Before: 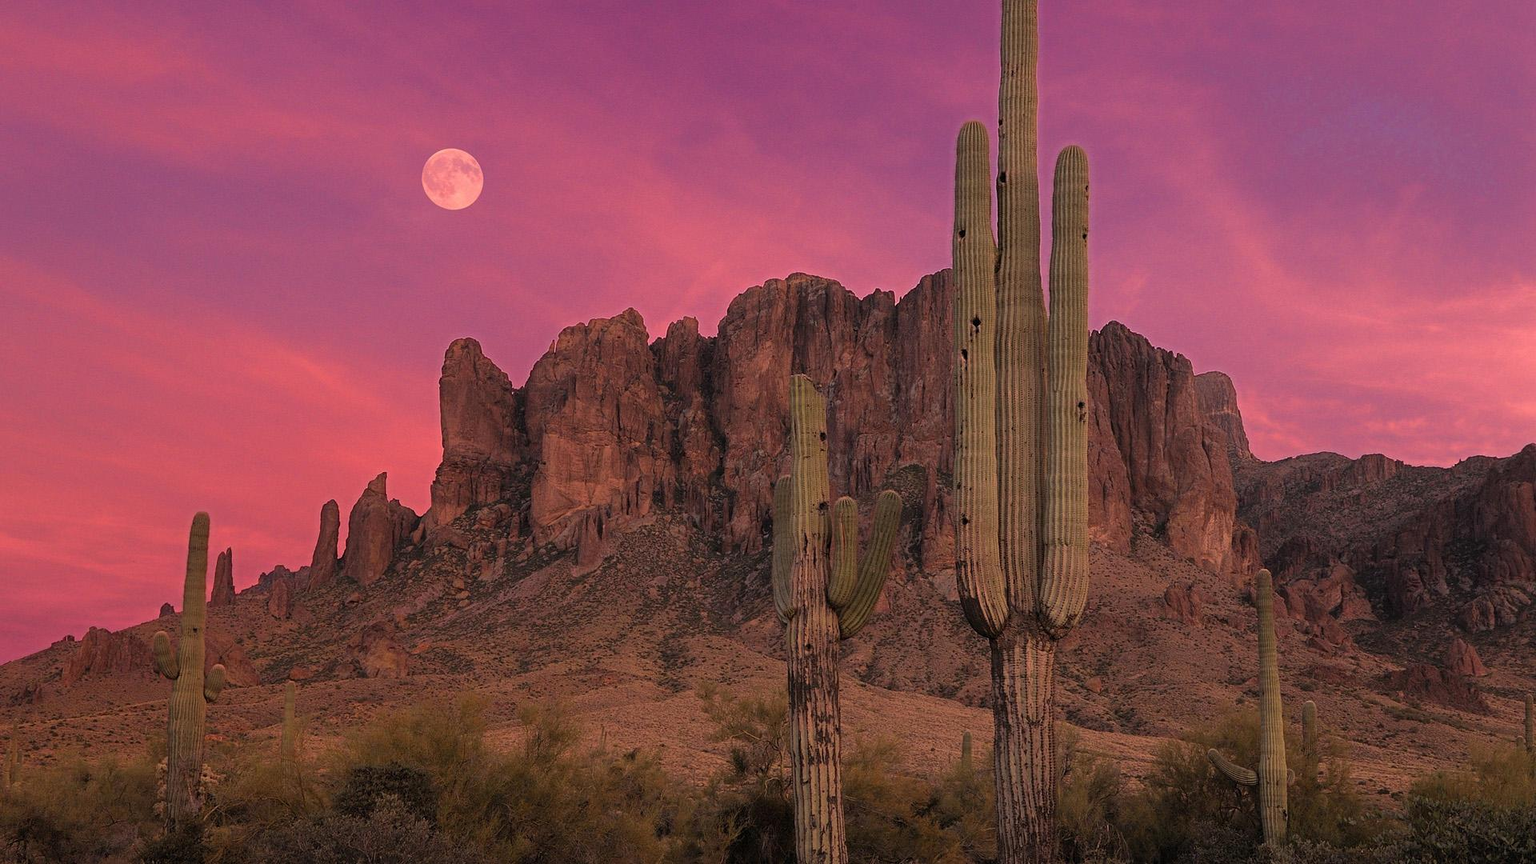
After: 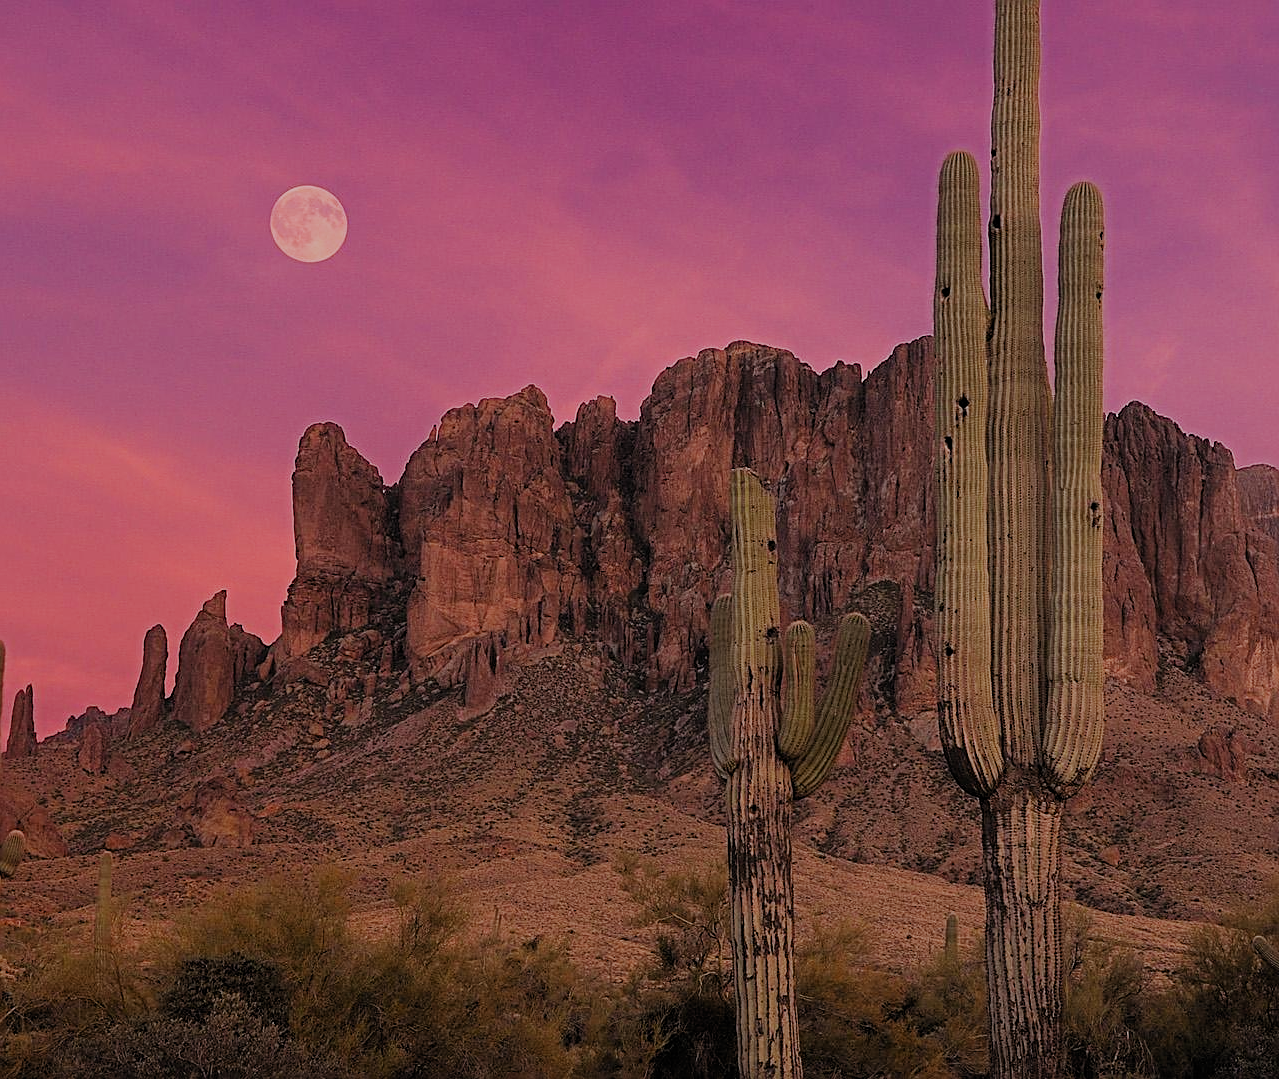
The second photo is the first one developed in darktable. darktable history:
crop and rotate: left 13.416%, right 19.94%
filmic rgb: black relative exposure -7.65 EV, white relative exposure 4.56 EV, hardness 3.61, preserve chrominance no, color science v5 (2021), contrast in shadows safe, contrast in highlights safe
tone equalizer: edges refinement/feathering 500, mask exposure compensation -1.57 EV, preserve details no
sharpen: on, module defaults
